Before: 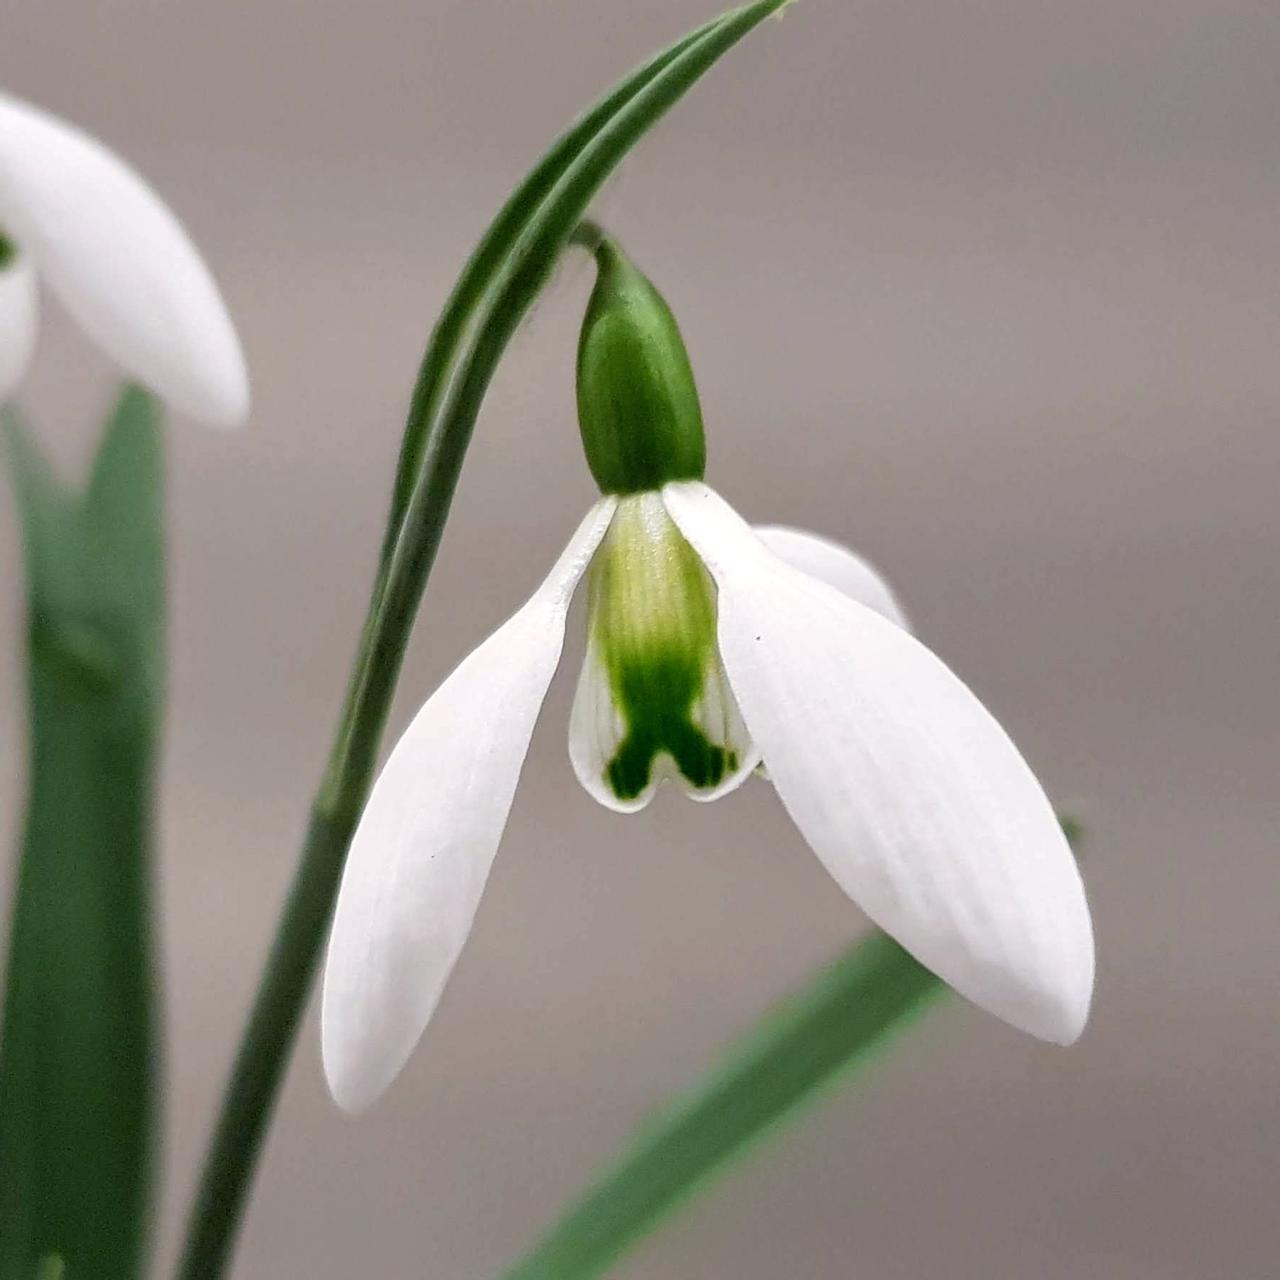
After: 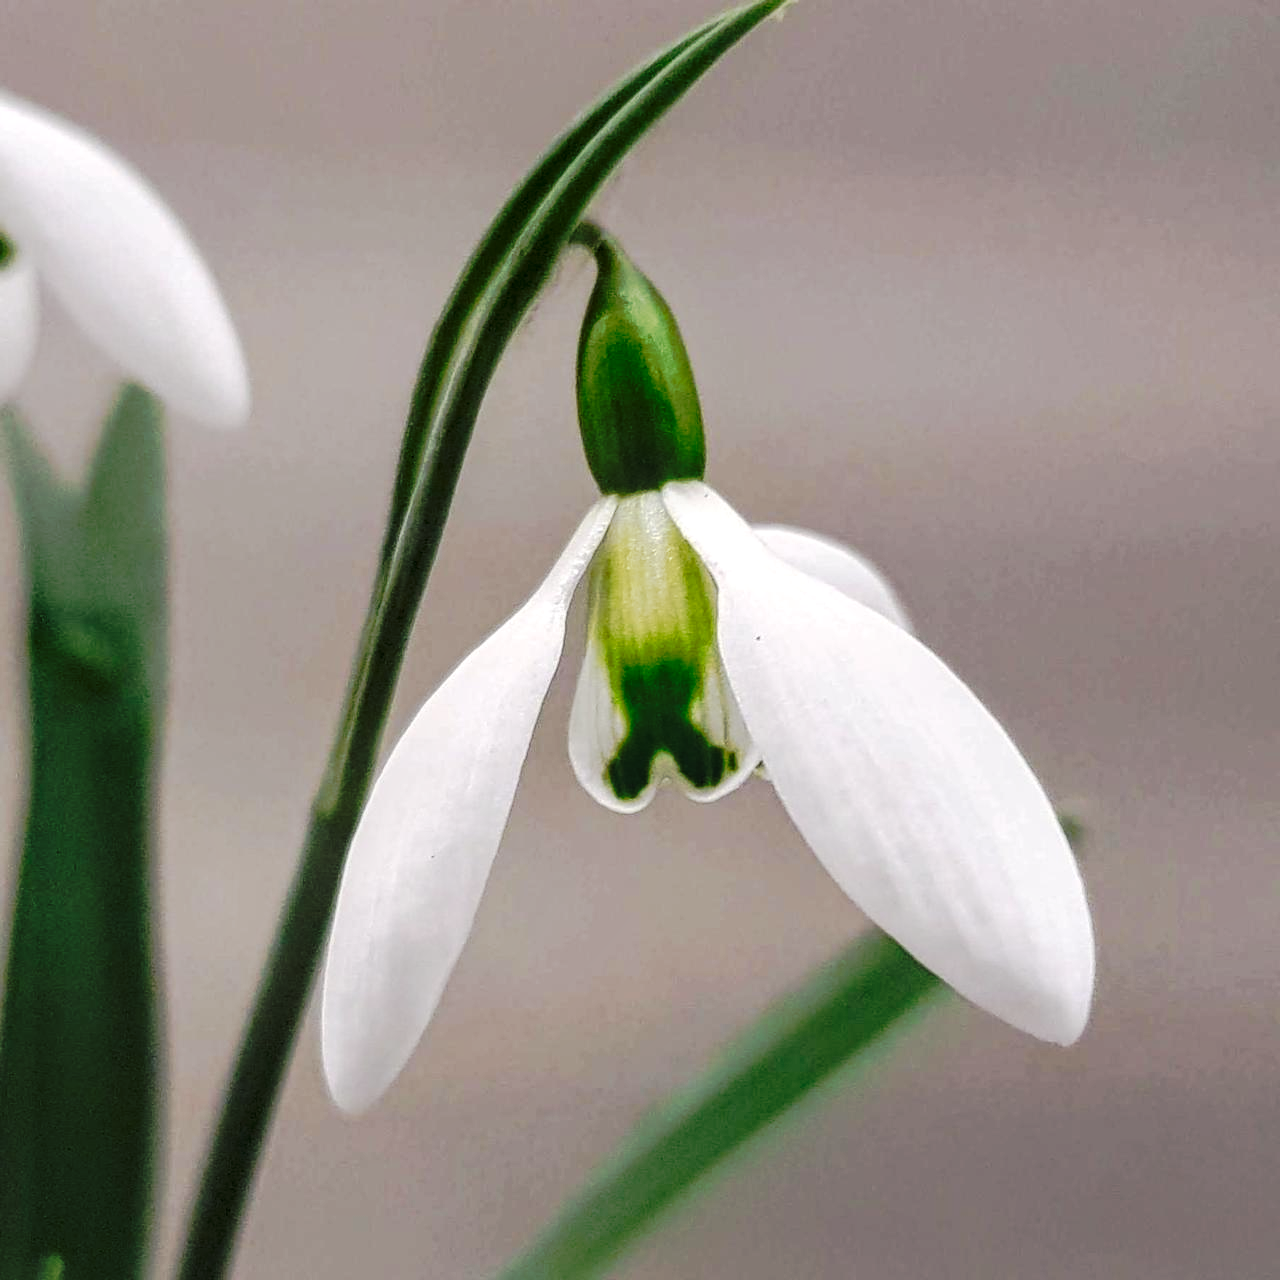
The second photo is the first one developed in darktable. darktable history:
tone curve: curves: ch0 [(0, 0.032) (0.094, 0.08) (0.265, 0.208) (0.41, 0.417) (0.498, 0.496) (0.638, 0.673) (0.845, 0.828) (0.994, 0.964)]; ch1 [(0, 0) (0.161, 0.092) (0.37, 0.302) (0.417, 0.434) (0.492, 0.502) (0.576, 0.589) (0.644, 0.638) (0.725, 0.765) (1, 1)]; ch2 [(0, 0) (0.352, 0.403) (0.45, 0.469) (0.521, 0.515) (0.55, 0.528) (0.589, 0.576) (1, 1)], preserve colors none
local contrast: detail 130%
